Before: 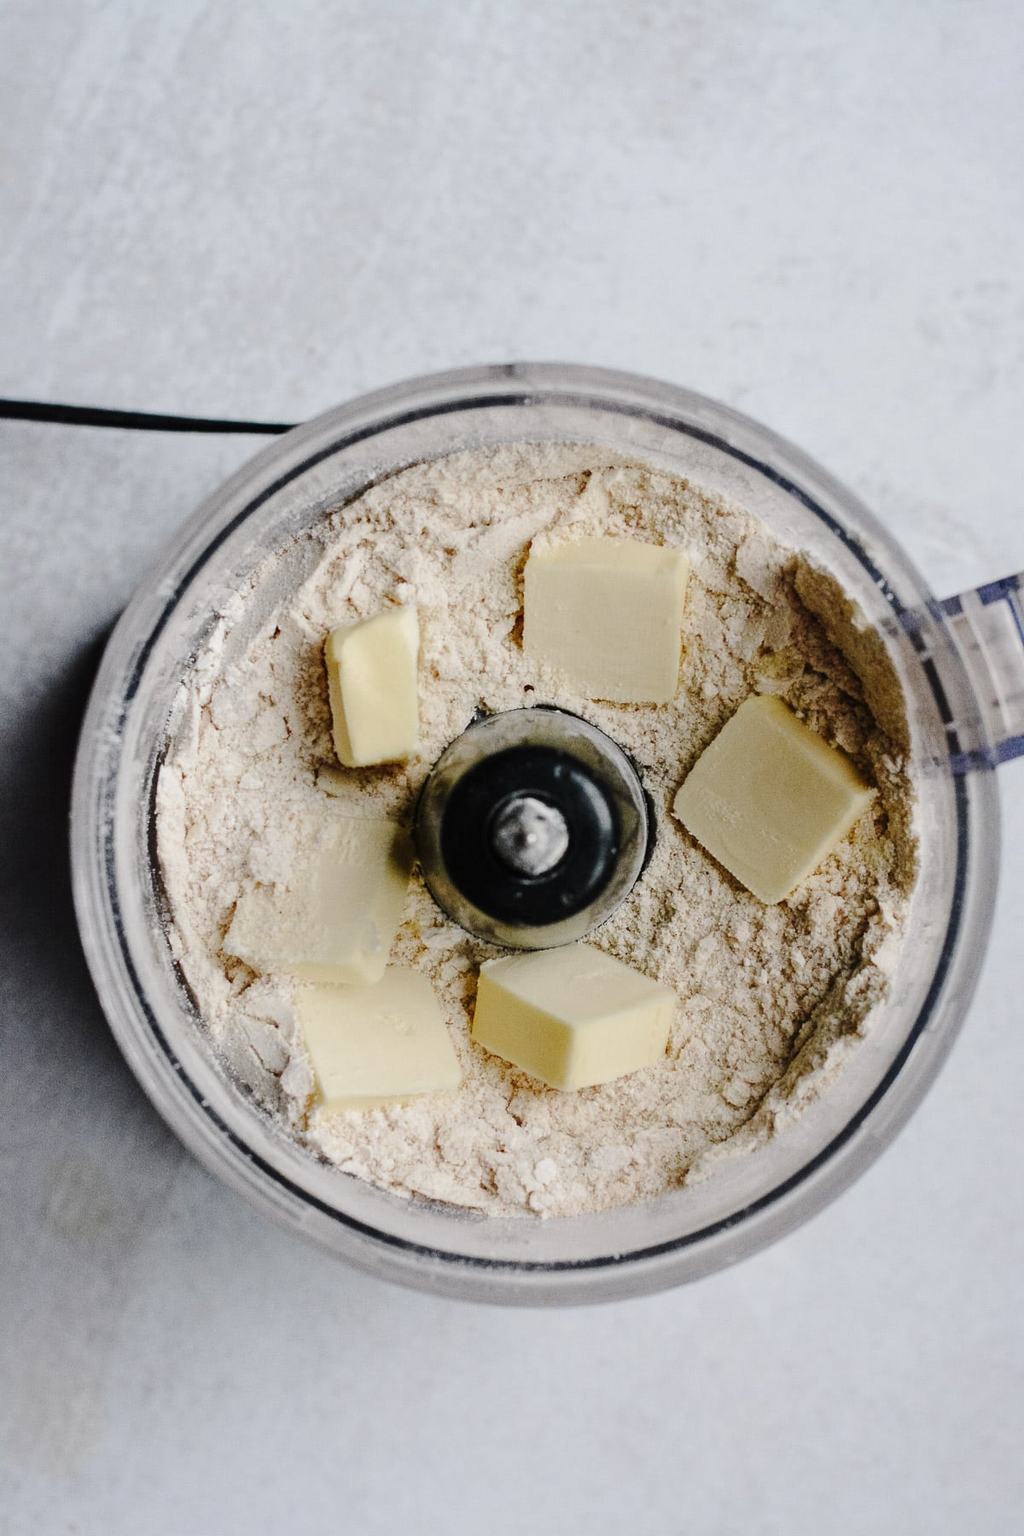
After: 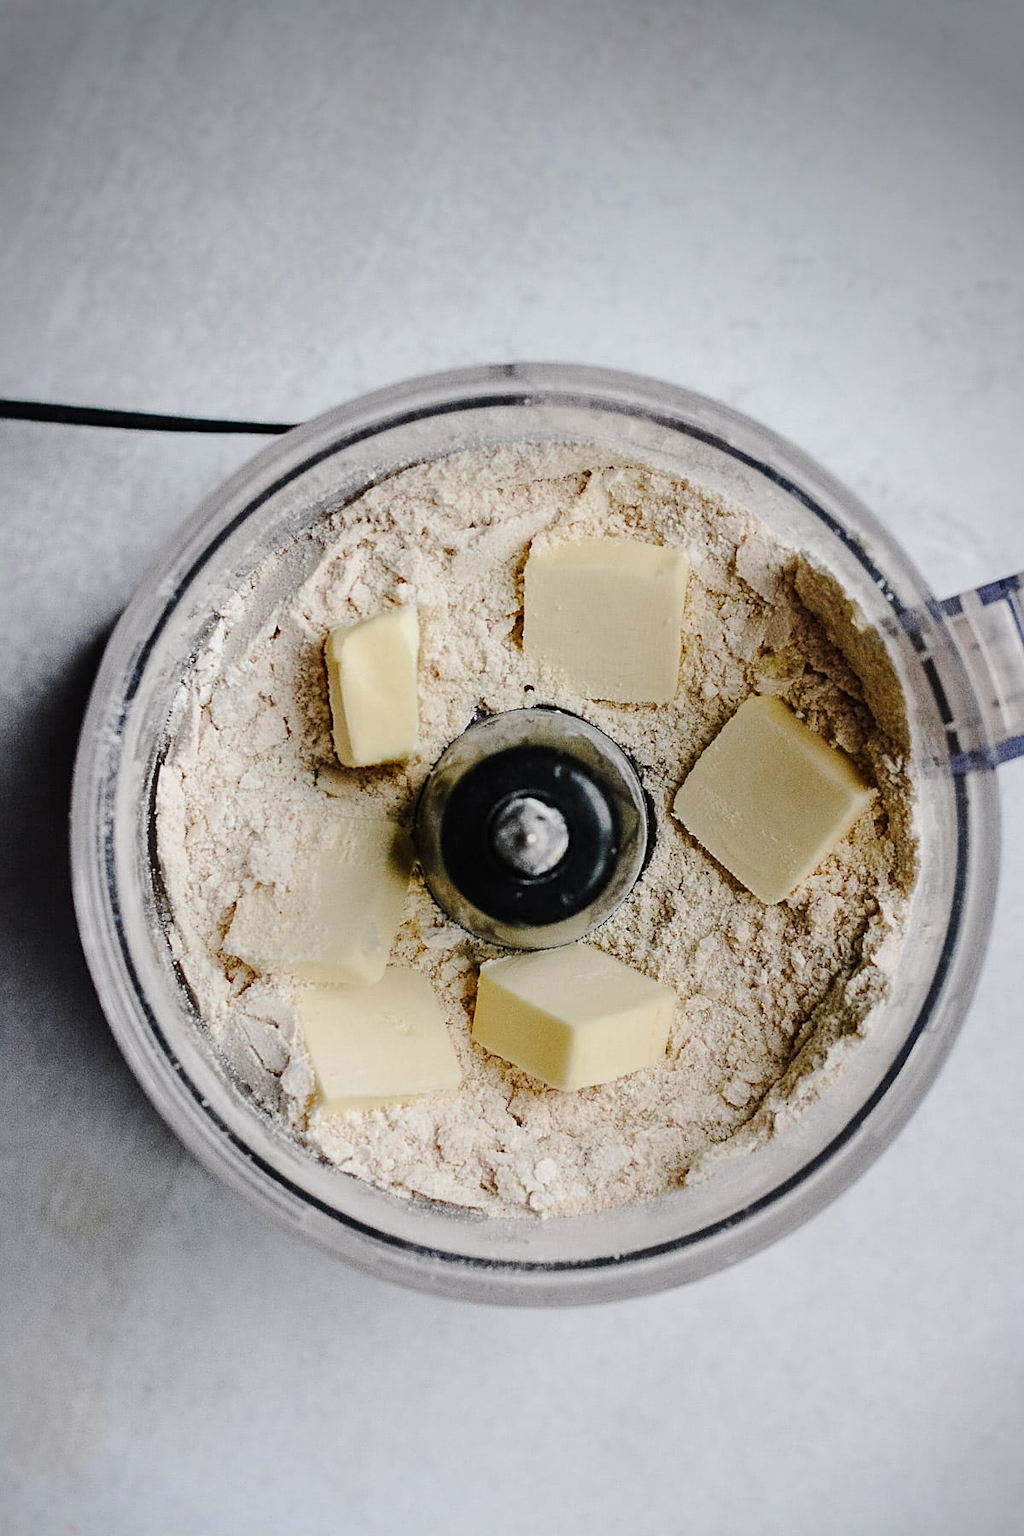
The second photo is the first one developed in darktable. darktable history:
vignetting: brightness -0.629, saturation -0.007, center (-0.028, 0.239)
sharpen: on, module defaults
